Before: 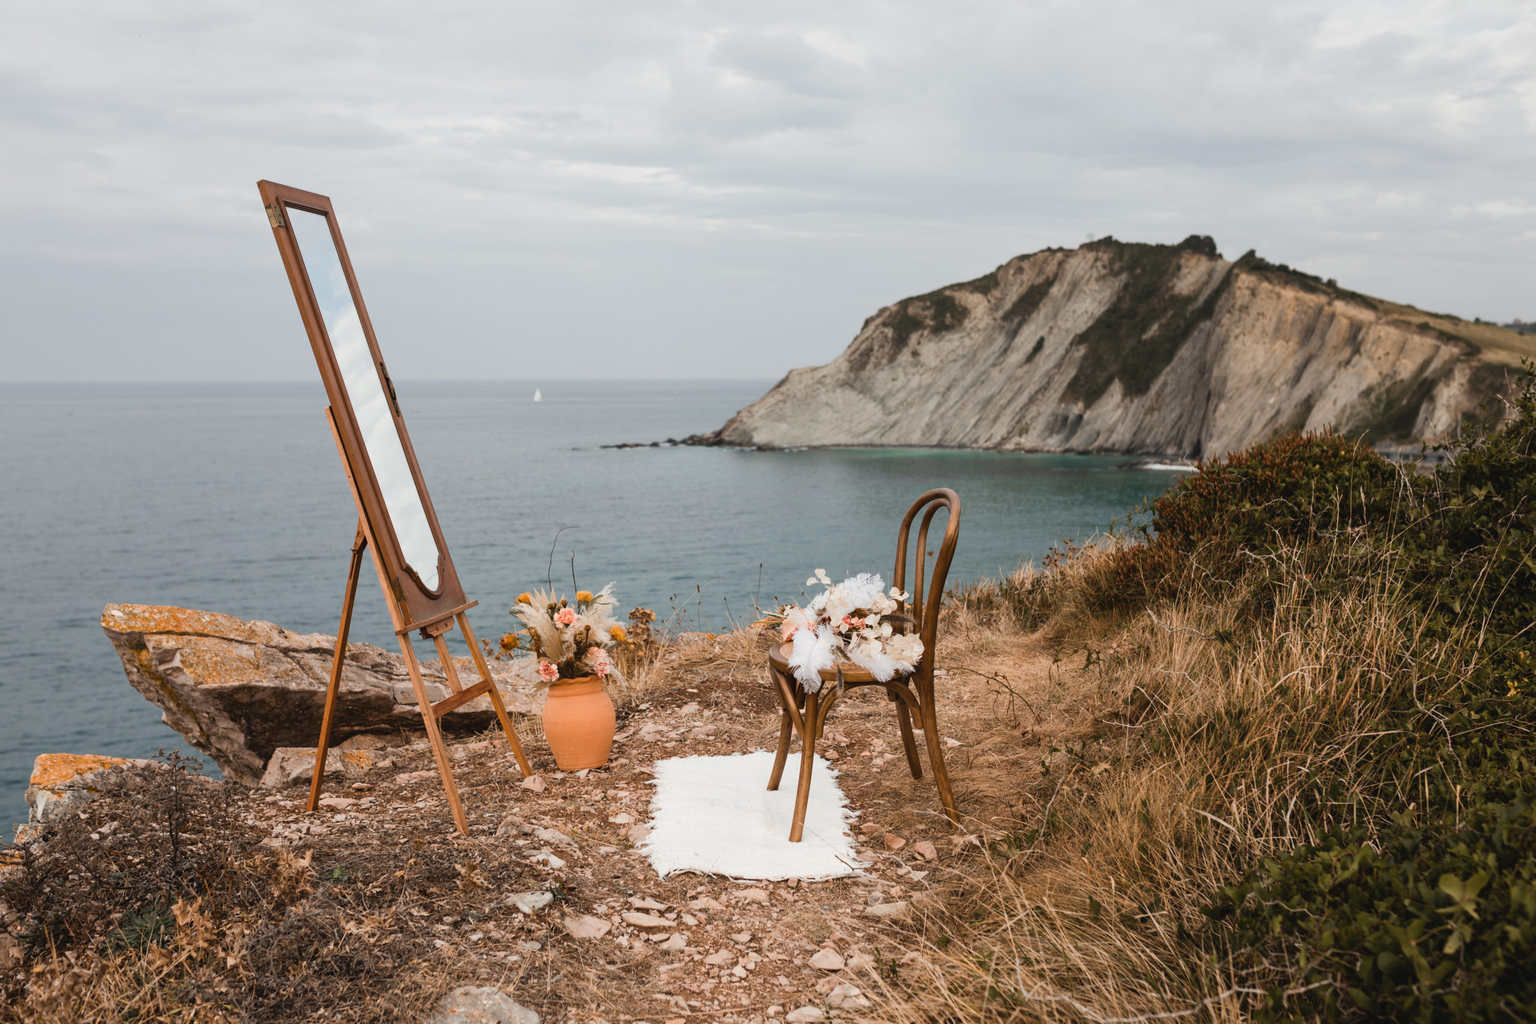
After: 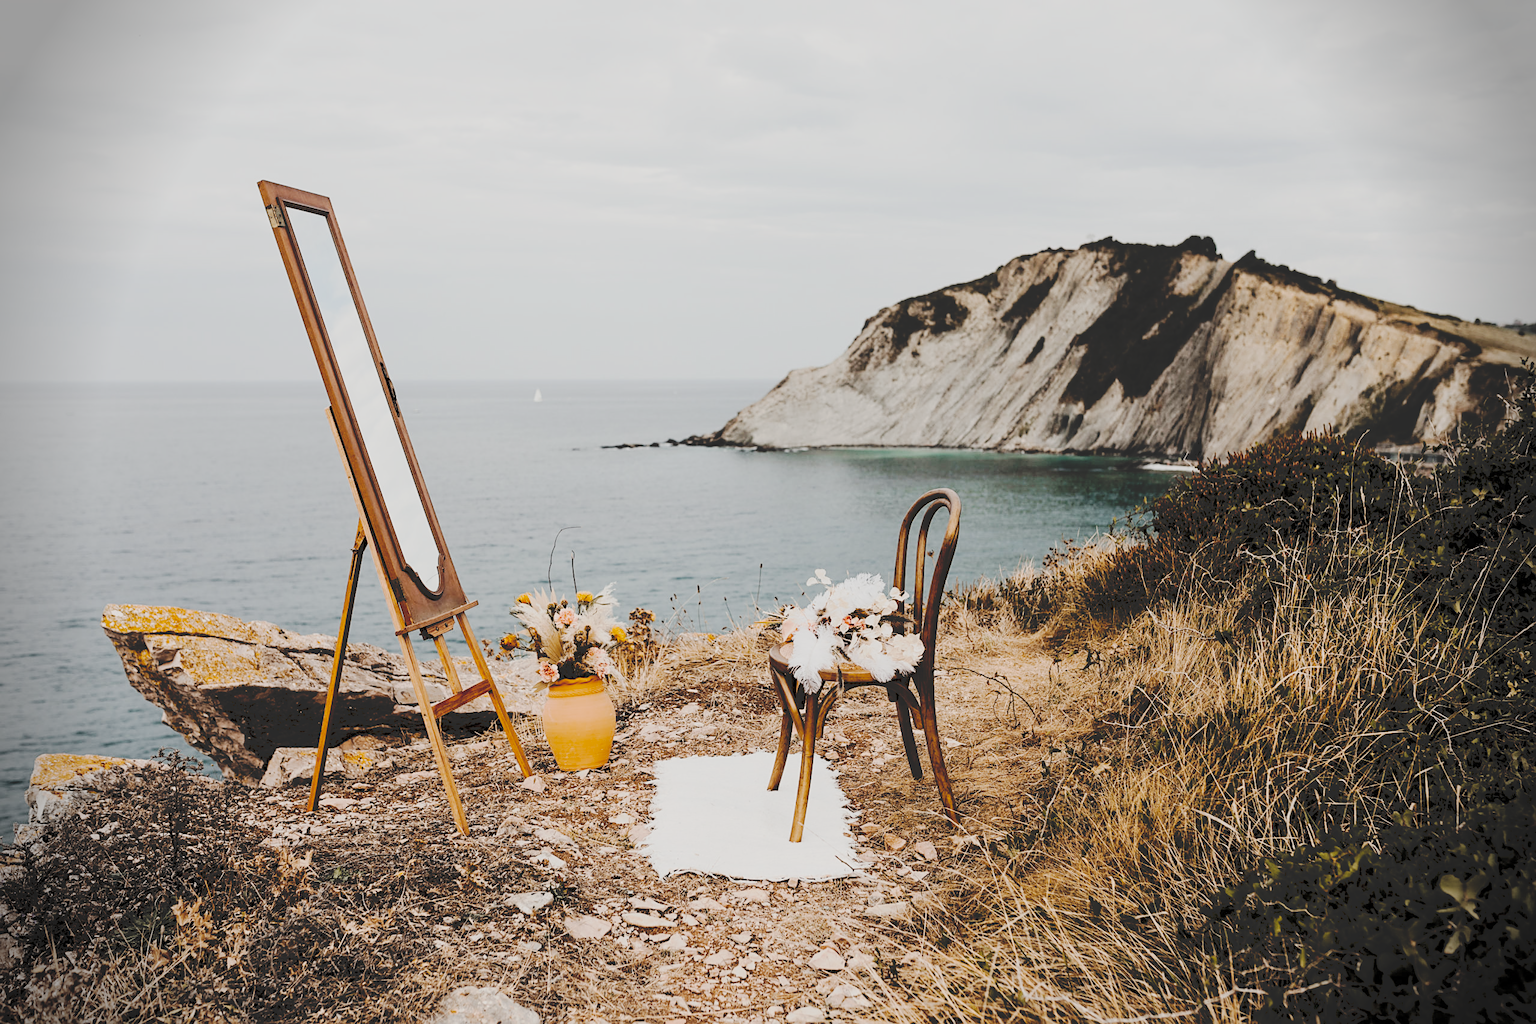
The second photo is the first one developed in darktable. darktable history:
filmic rgb: black relative exposure -7.75 EV, white relative exposure 4.4 EV, threshold 3 EV, target black luminance 0%, hardness 3.76, latitude 50.51%, contrast 1.074, highlights saturation mix 10%, shadows ↔ highlights balance -0.22%, color science v4 (2020), enable highlight reconstruction true
sharpen: on, module defaults
contrast brightness saturation: contrast 0.1, saturation -0.36
tone curve: curves: ch0 [(0, 0) (0.003, 0.169) (0.011, 0.169) (0.025, 0.169) (0.044, 0.173) (0.069, 0.178) (0.1, 0.183) (0.136, 0.185) (0.177, 0.197) (0.224, 0.227) (0.277, 0.292) (0.335, 0.391) (0.399, 0.491) (0.468, 0.592) (0.543, 0.672) (0.623, 0.734) (0.709, 0.785) (0.801, 0.844) (0.898, 0.893) (1, 1)], preserve colors none
vignetting: fall-off start 88.03%, fall-off radius 24.9%
white balance: red 1.009, blue 0.985
